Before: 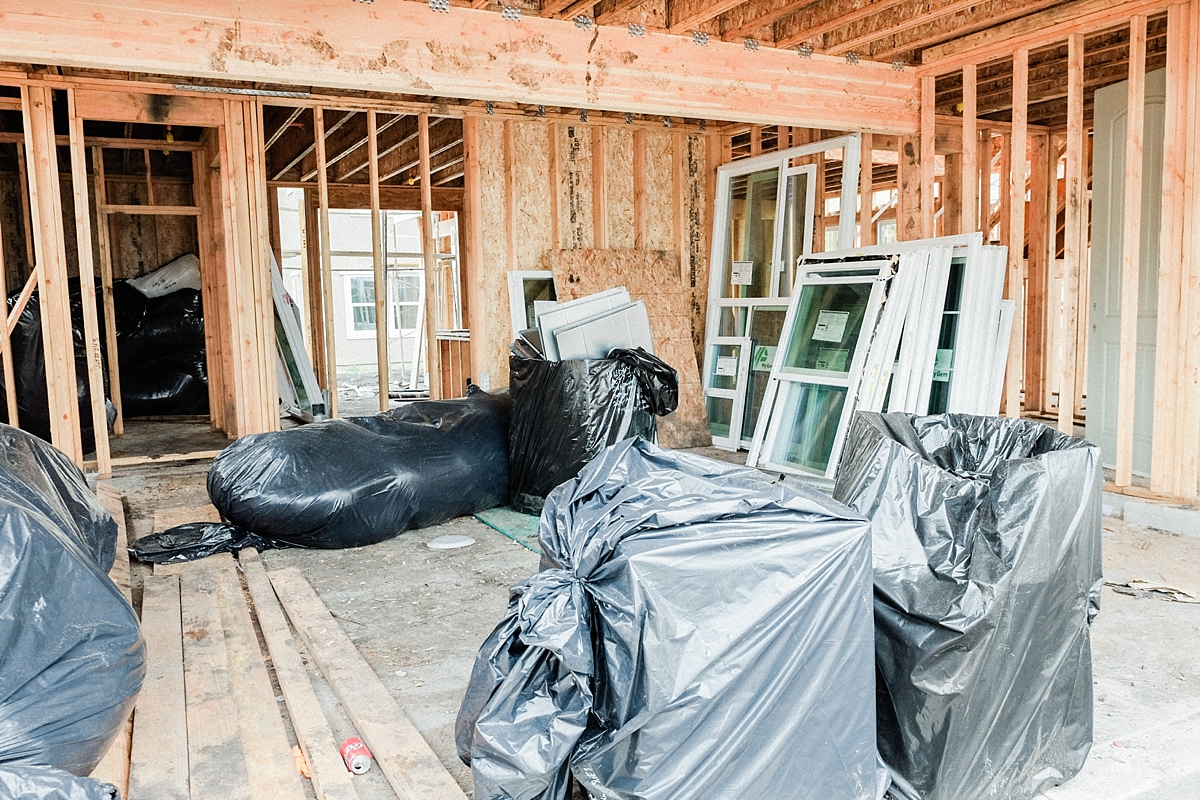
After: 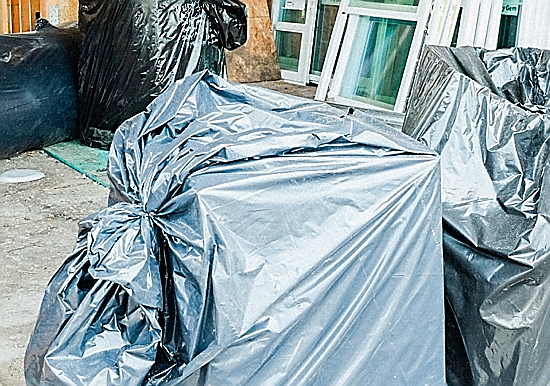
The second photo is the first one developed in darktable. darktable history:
crop: left 35.976%, top 45.819%, right 18.162%, bottom 5.807%
sharpen: radius 1.4, amount 1.25, threshold 0.7
color balance rgb: linear chroma grading › global chroma 15%, perceptual saturation grading › global saturation 30%
